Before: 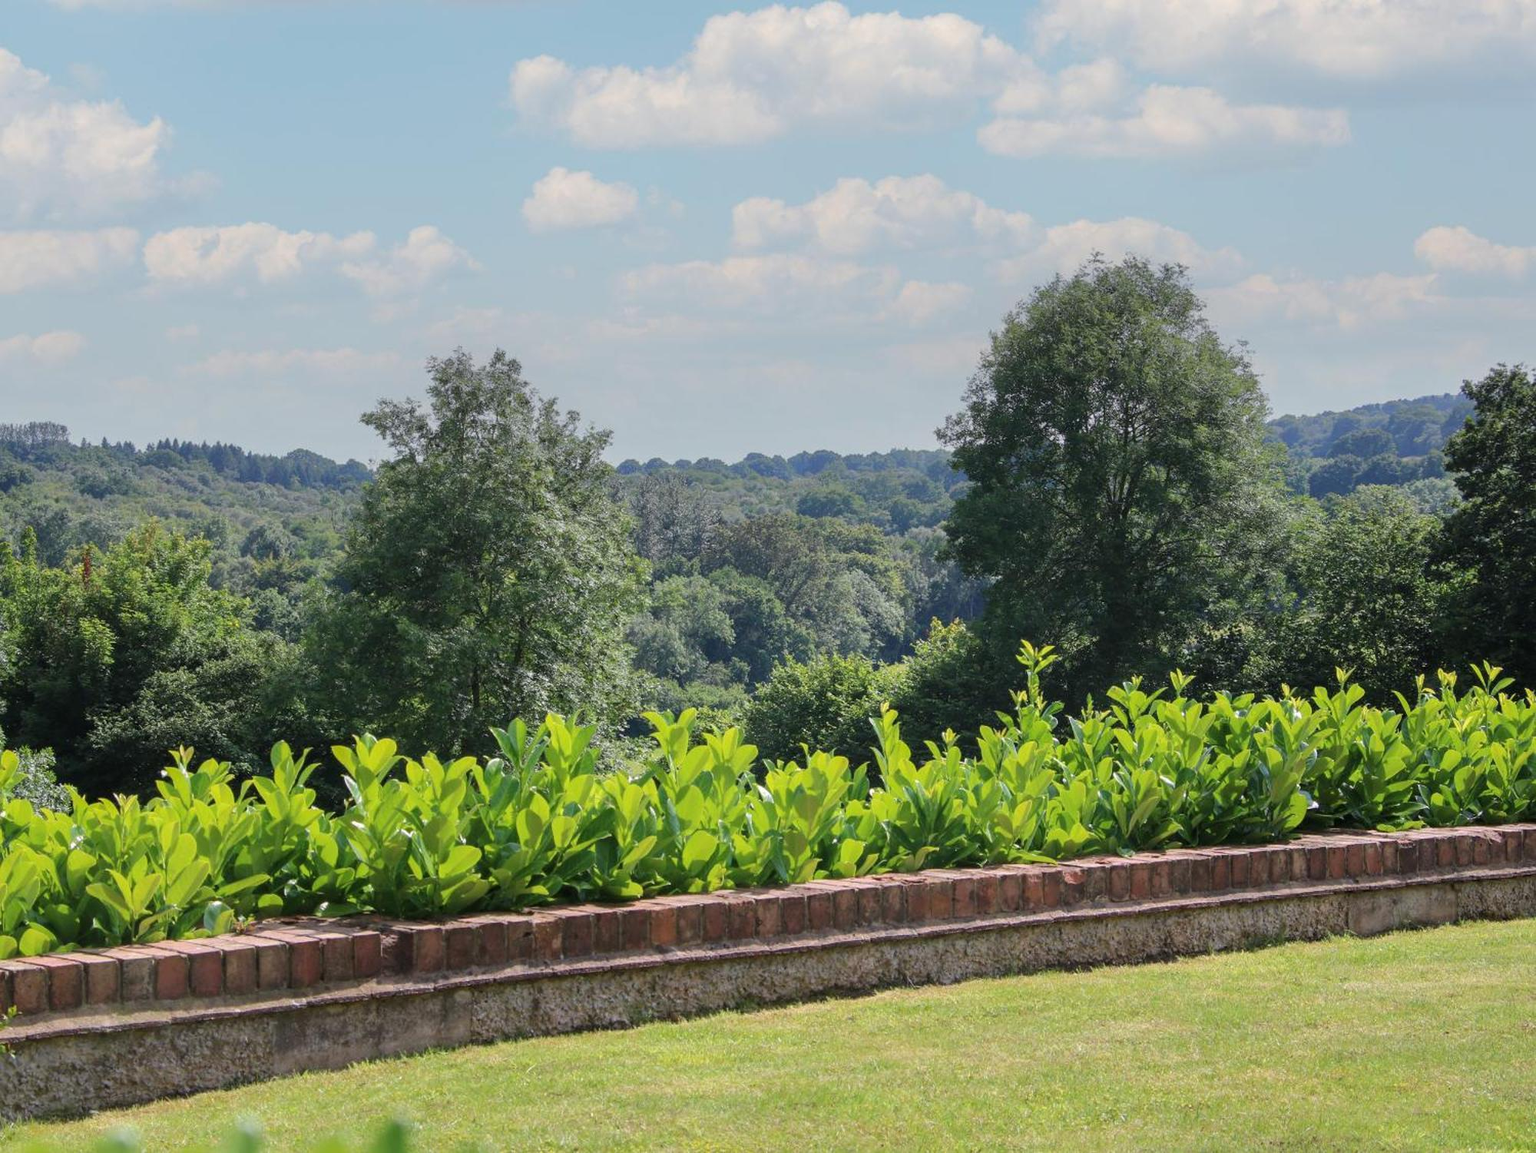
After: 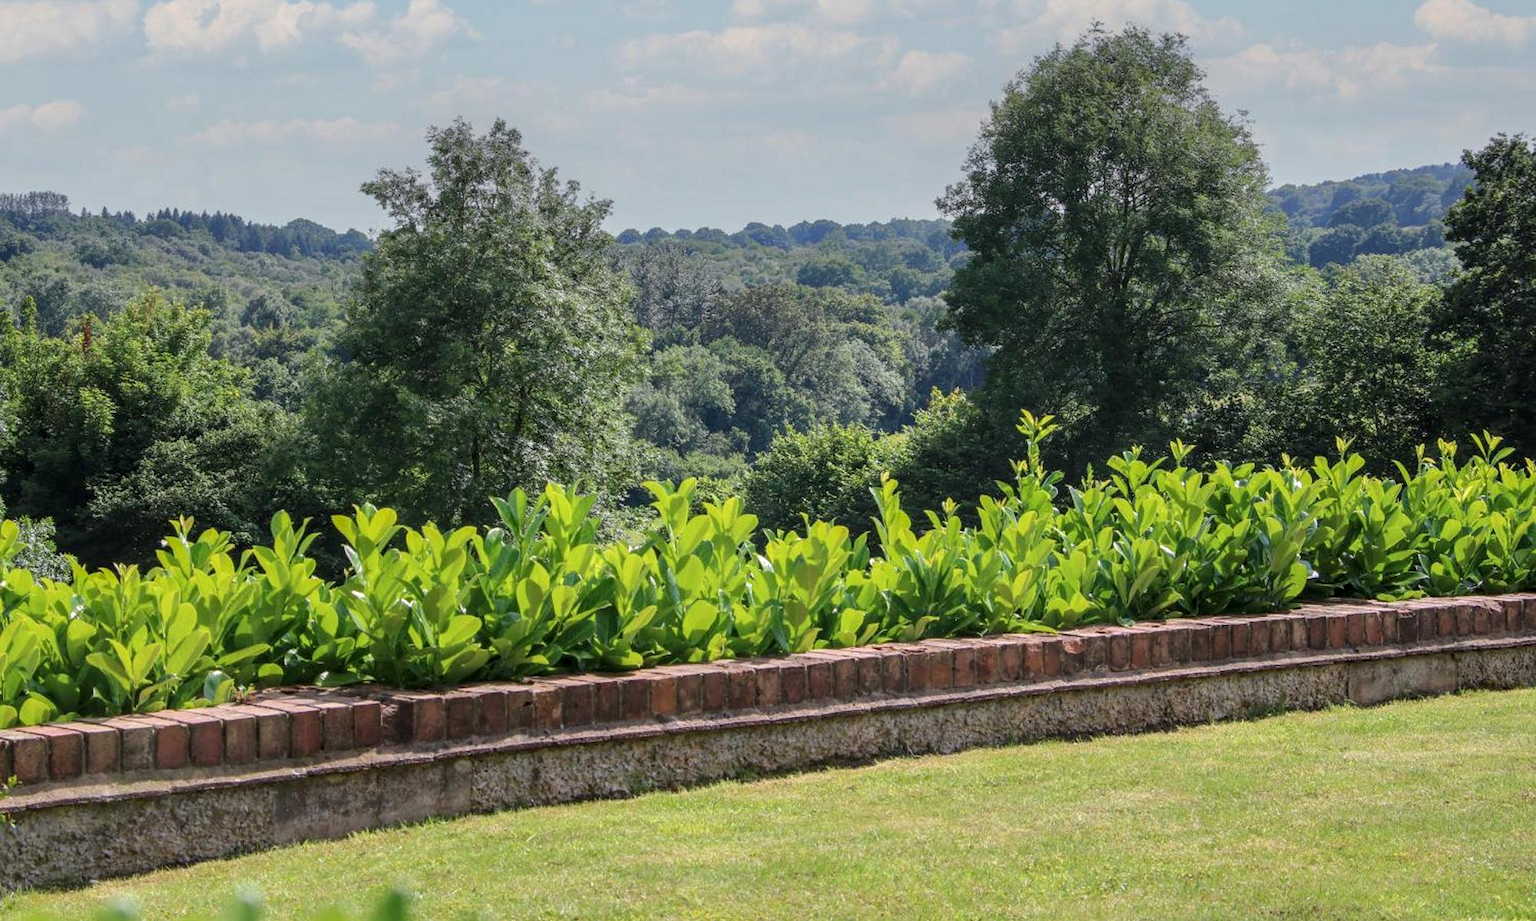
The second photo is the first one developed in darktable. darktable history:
local contrast: on, module defaults
crop and rotate: top 20.049%
